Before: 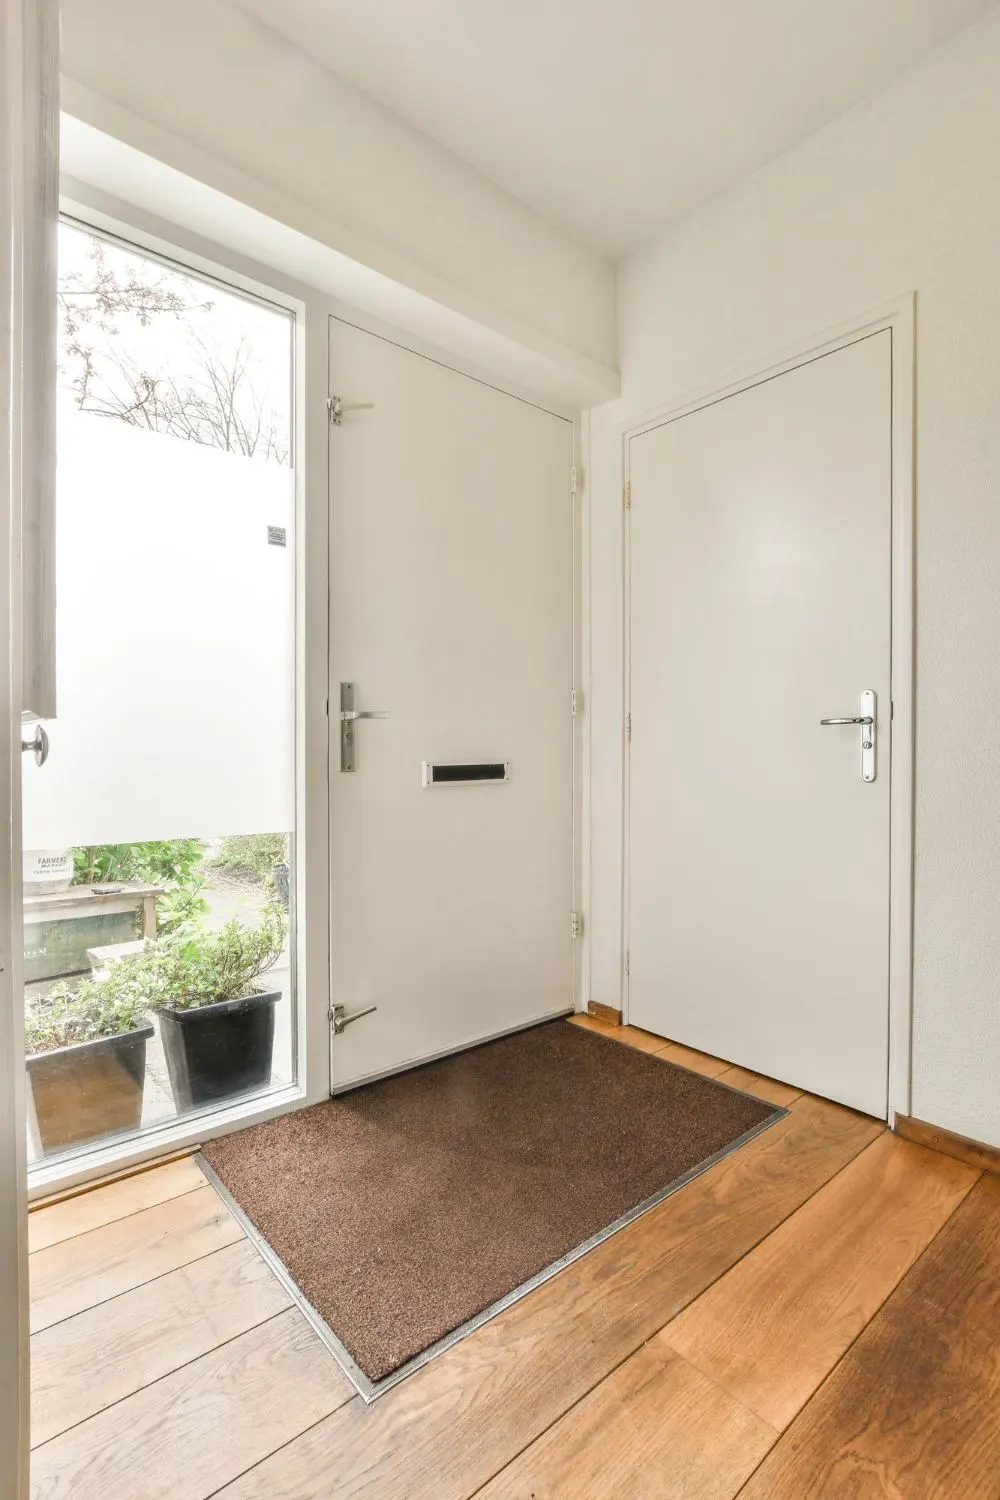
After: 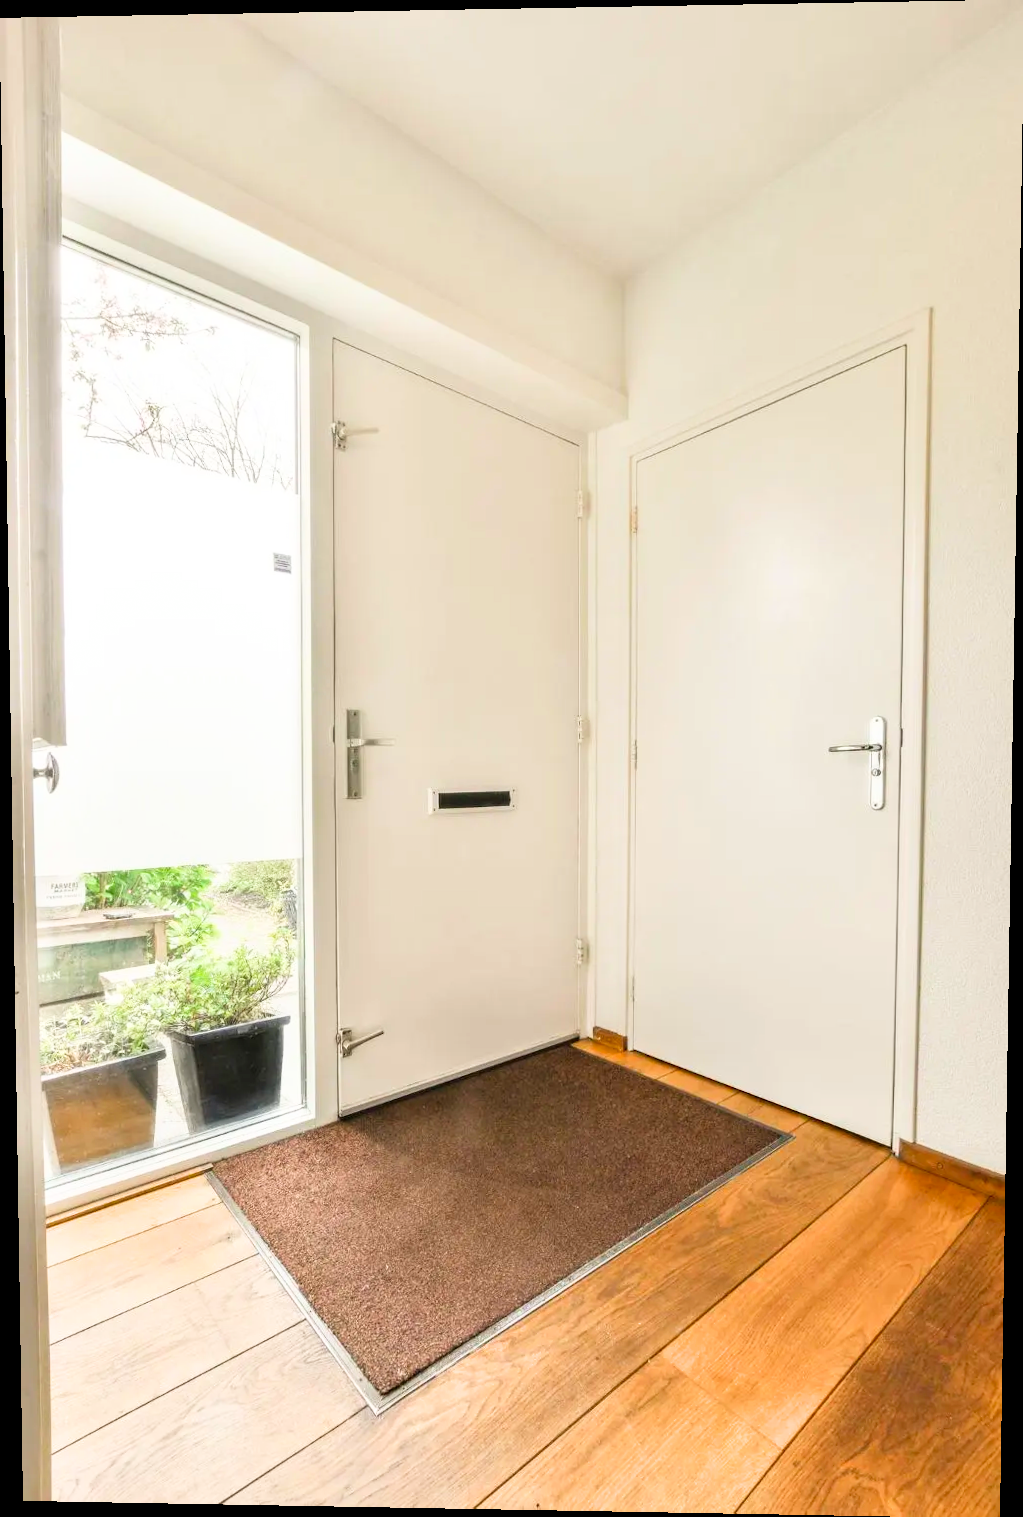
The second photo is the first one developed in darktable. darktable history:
exposure: black level correction 0, exposure 0.5 EV, compensate highlight preservation false
contrast brightness saturation: brightness -0.02, saturation 0.35
filmic rgb: black relative exposure -9.5 EV, white relative exposure 3.02 EV, hardness 6.12
rotate and perspective: lens shift (vertical) 0.048, lens shift (horizontal) -0.024, automatic cropping off
